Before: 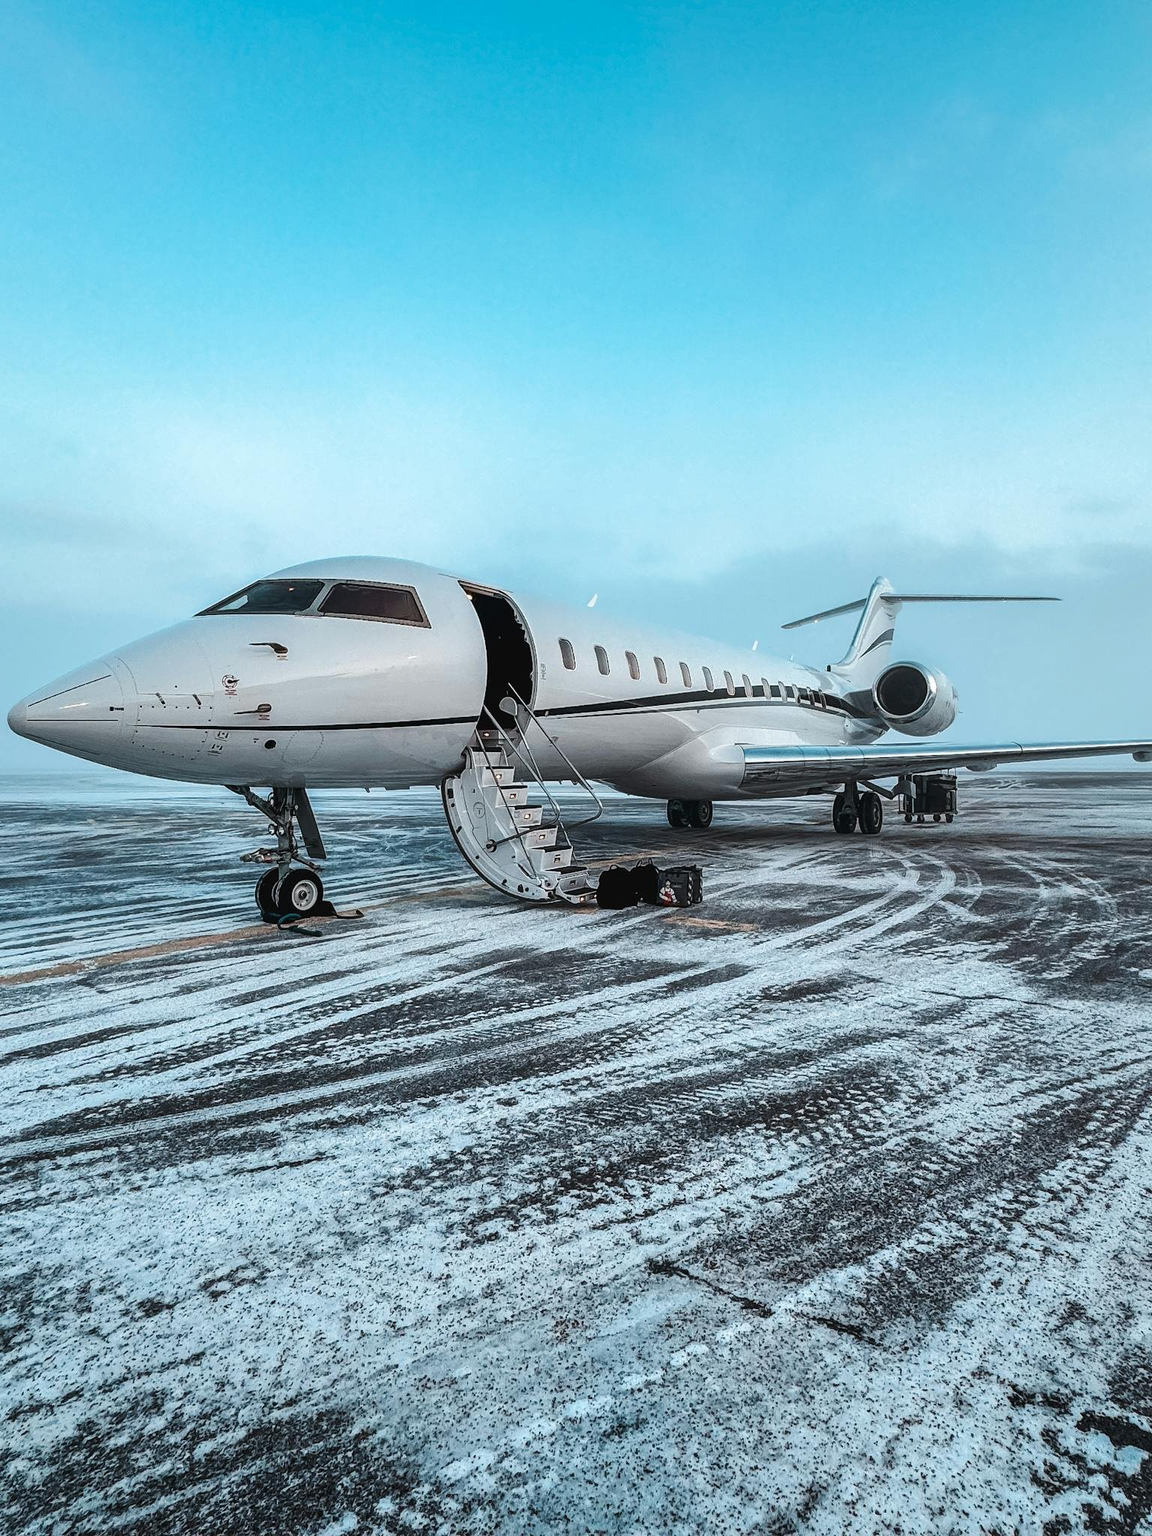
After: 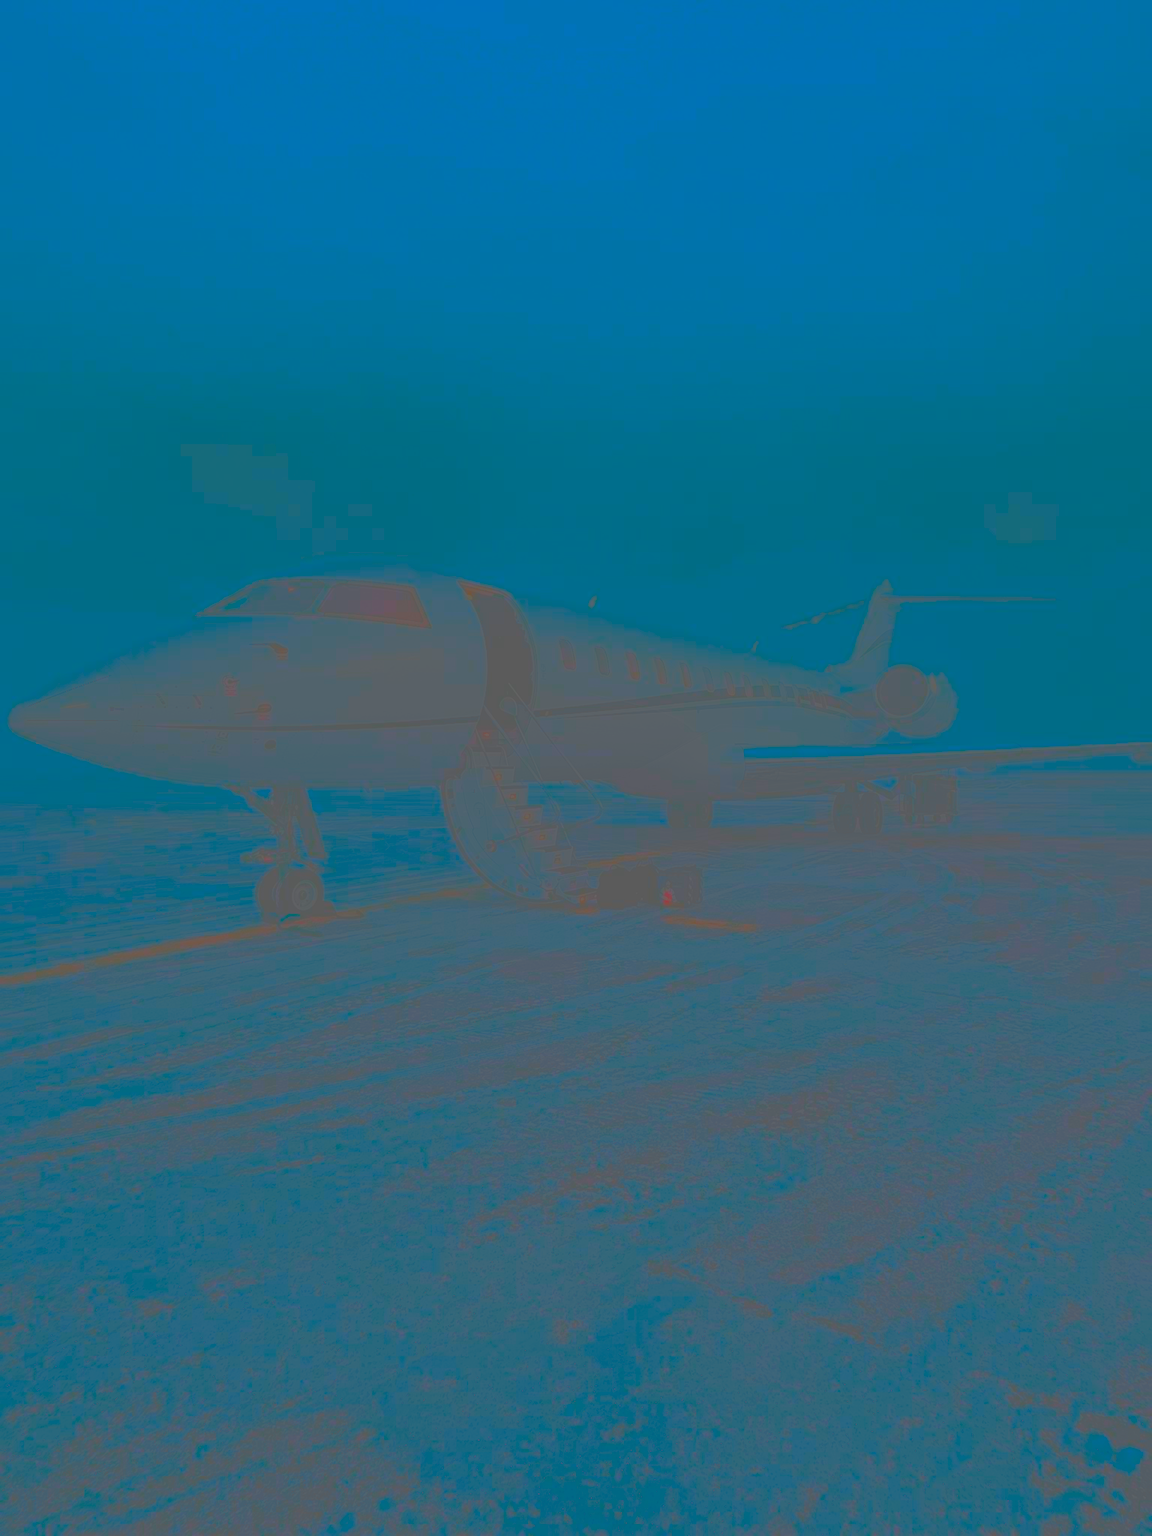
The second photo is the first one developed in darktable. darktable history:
sharpen: on, module defaults
contrast brightness saturation: contrast -0.973, brightness -0.163, saturation 0.747
